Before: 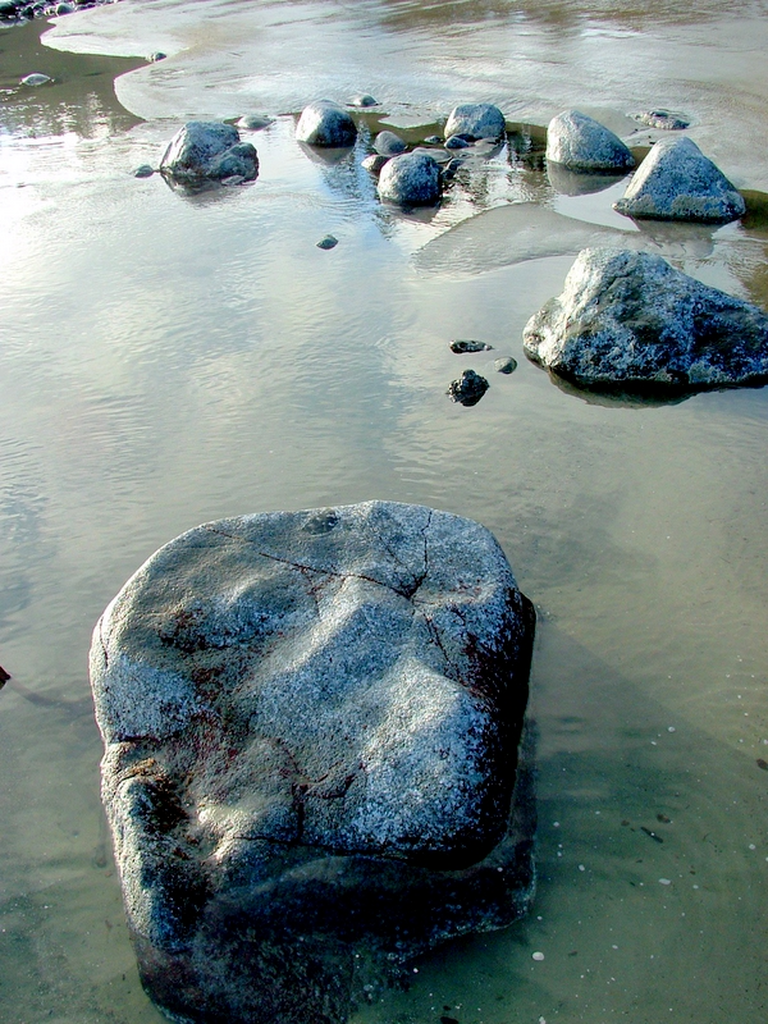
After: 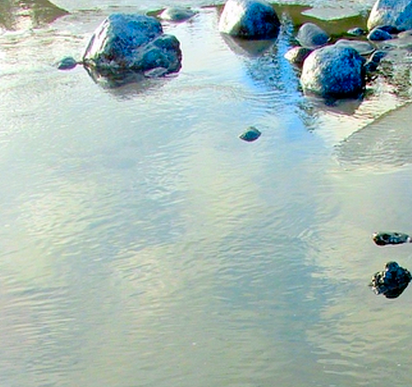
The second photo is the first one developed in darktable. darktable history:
crop: left 10.121%, top 10.631%, right 36.218%, bottom 51.526%
color contrast: green-magenta contrast 1.55, blue-yellow contrast 1.83
